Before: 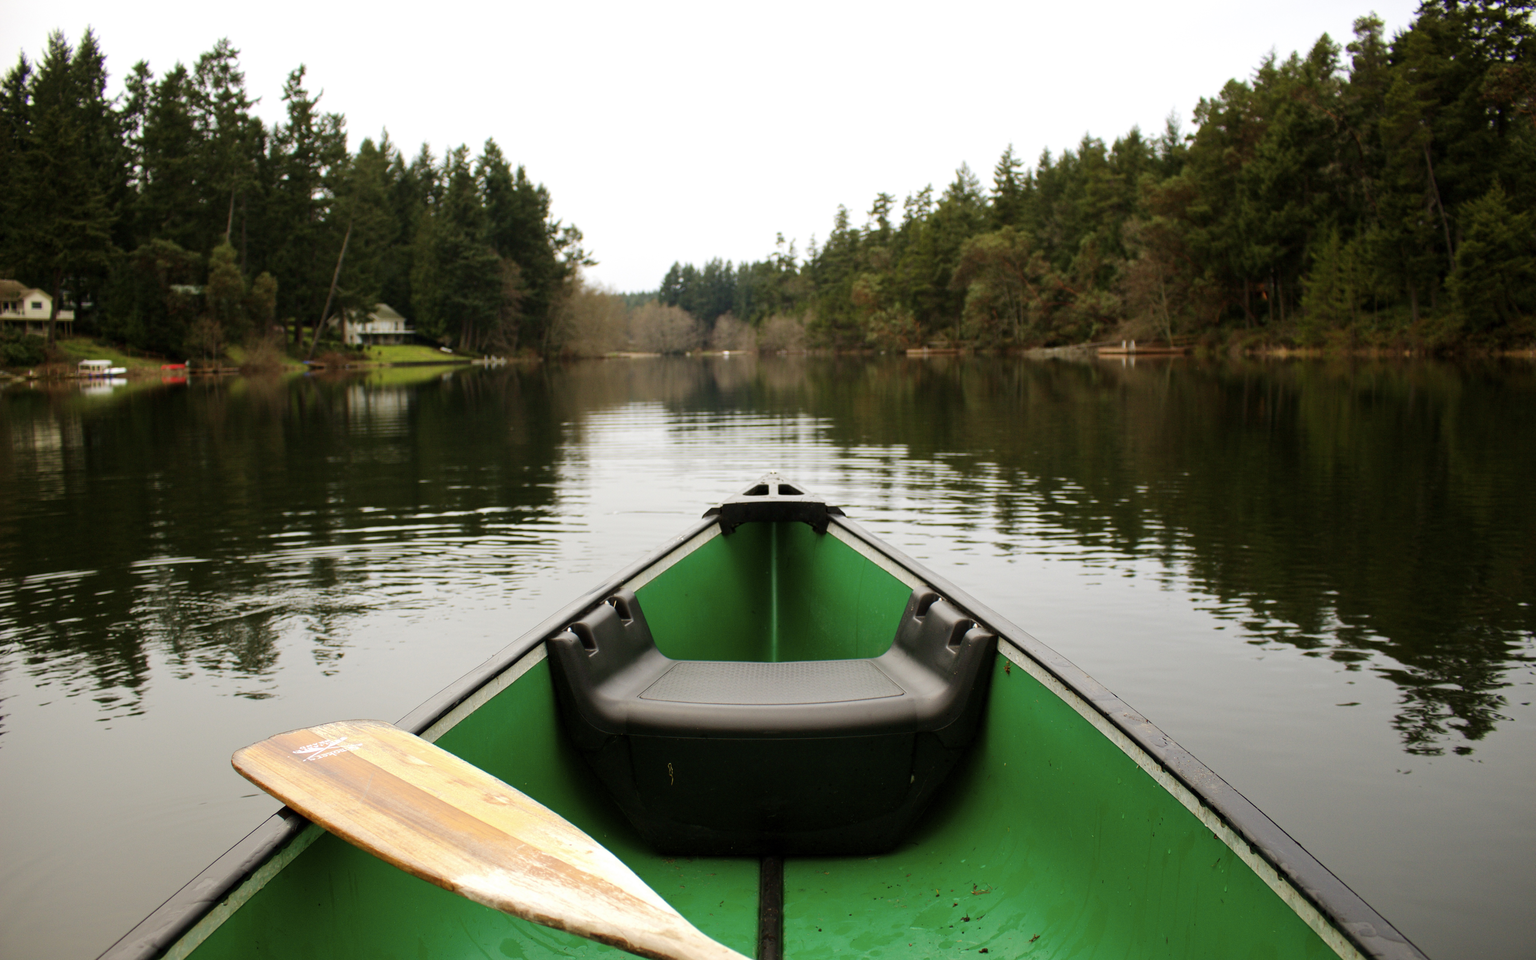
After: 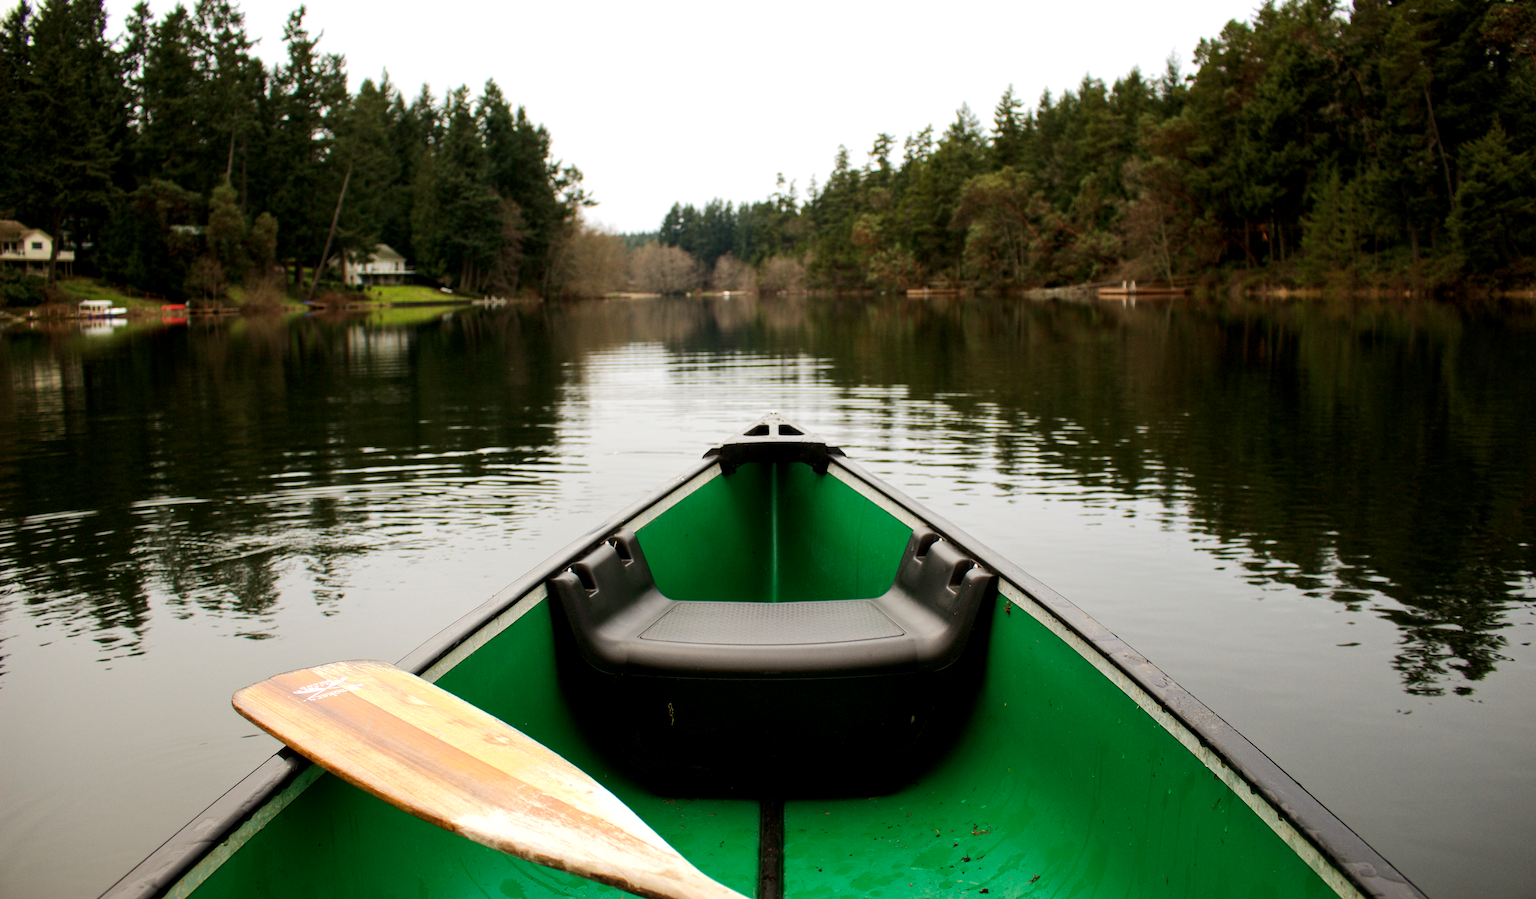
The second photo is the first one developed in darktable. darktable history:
local contrast: highlights 100%, shadows 100%, detail 120%, midtone range 0.2
crop and rotate: top 6.25%
tone curve: curves: ch0 [(0, 0) (0.339, 0.306) (0.687, 0.706) (1, 1)], color space Lab, linked channels, preserve colors none
